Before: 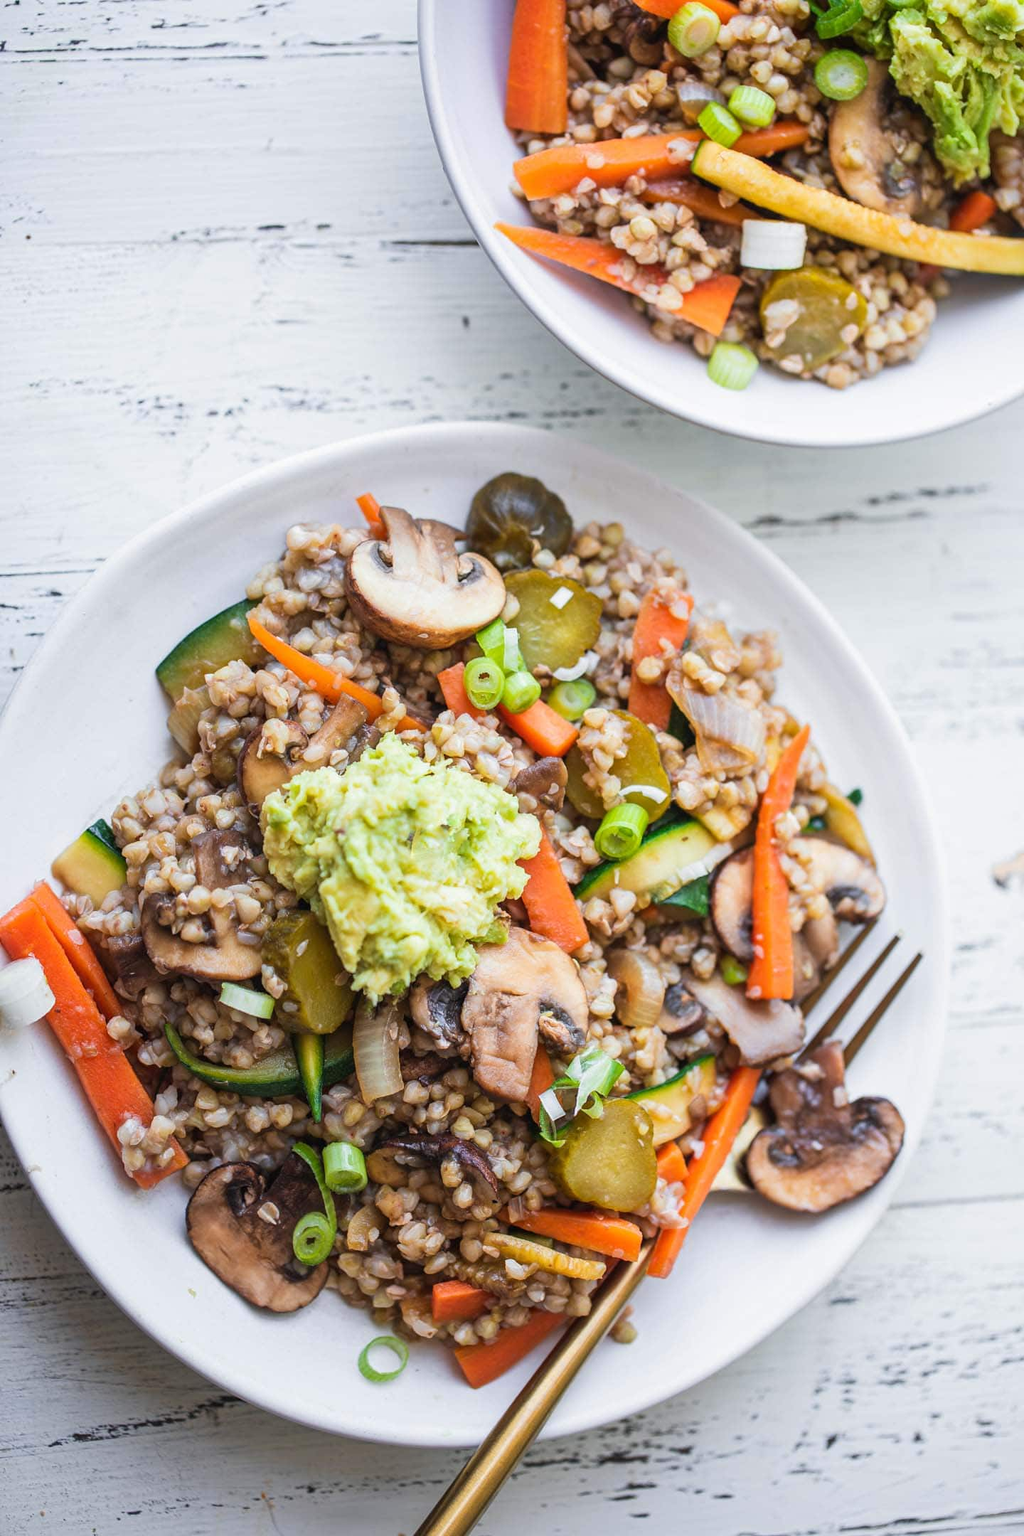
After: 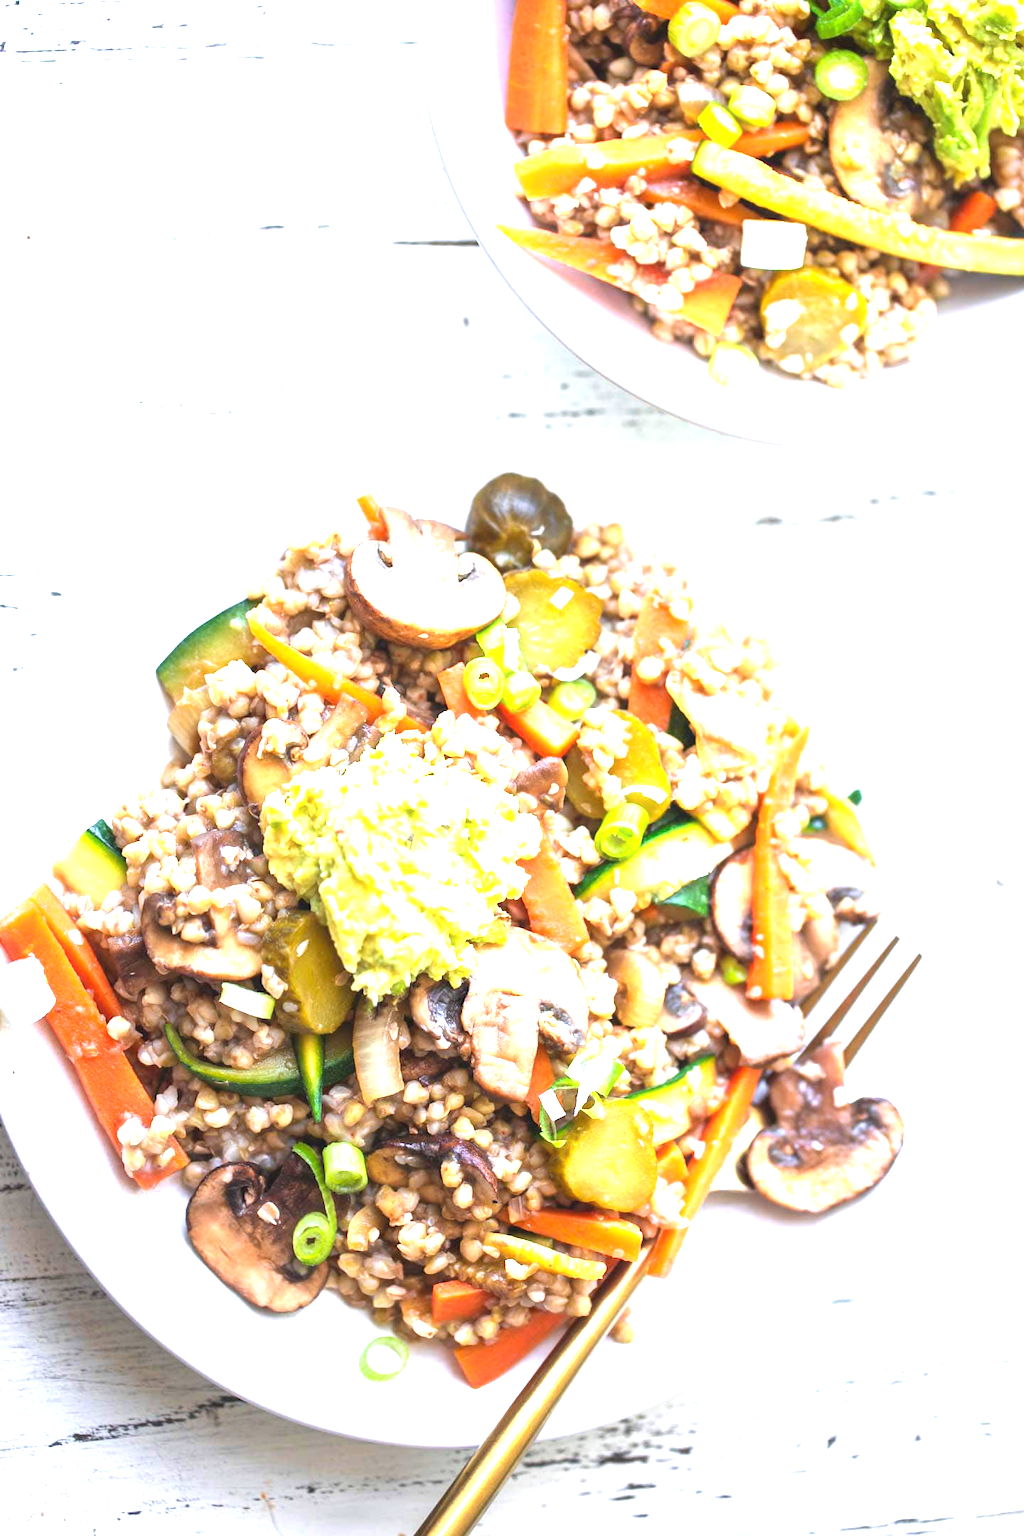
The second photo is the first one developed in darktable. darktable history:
exposure: black level correction 0, exposure 1.625 EV, compensate exposure bias true, compensate highlight preservation false
contrast equalizer: octaves 7, y [[0.502, 0.505, 0.512, 0.529, 0.564, 0.588], [0.5 ×6], [0.502, 0.505, 0.512, 0.529, 0.564, 0.588], [0, 0.001, 0.001, 0.004, 0.008, 0.011], [0, 0.001, 0.001, 0.004, 0.008, 0.011]], mix -1
tone equalizer: on, module defaults
